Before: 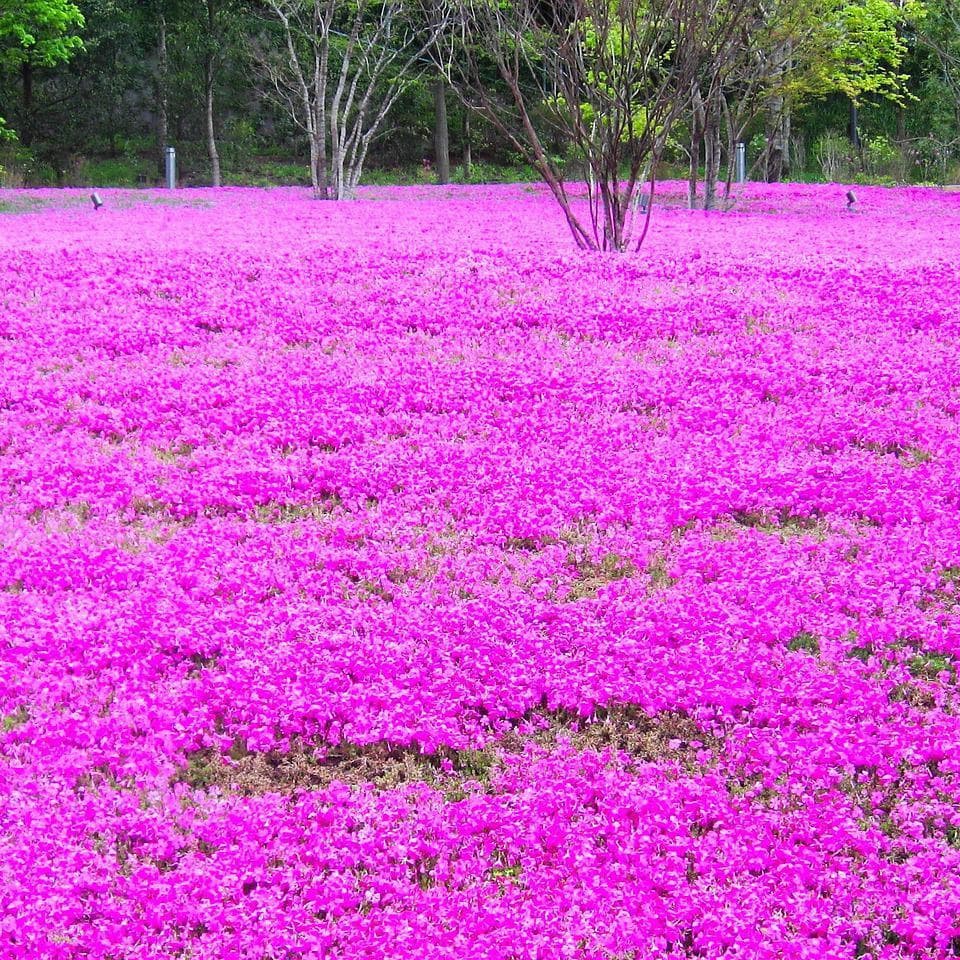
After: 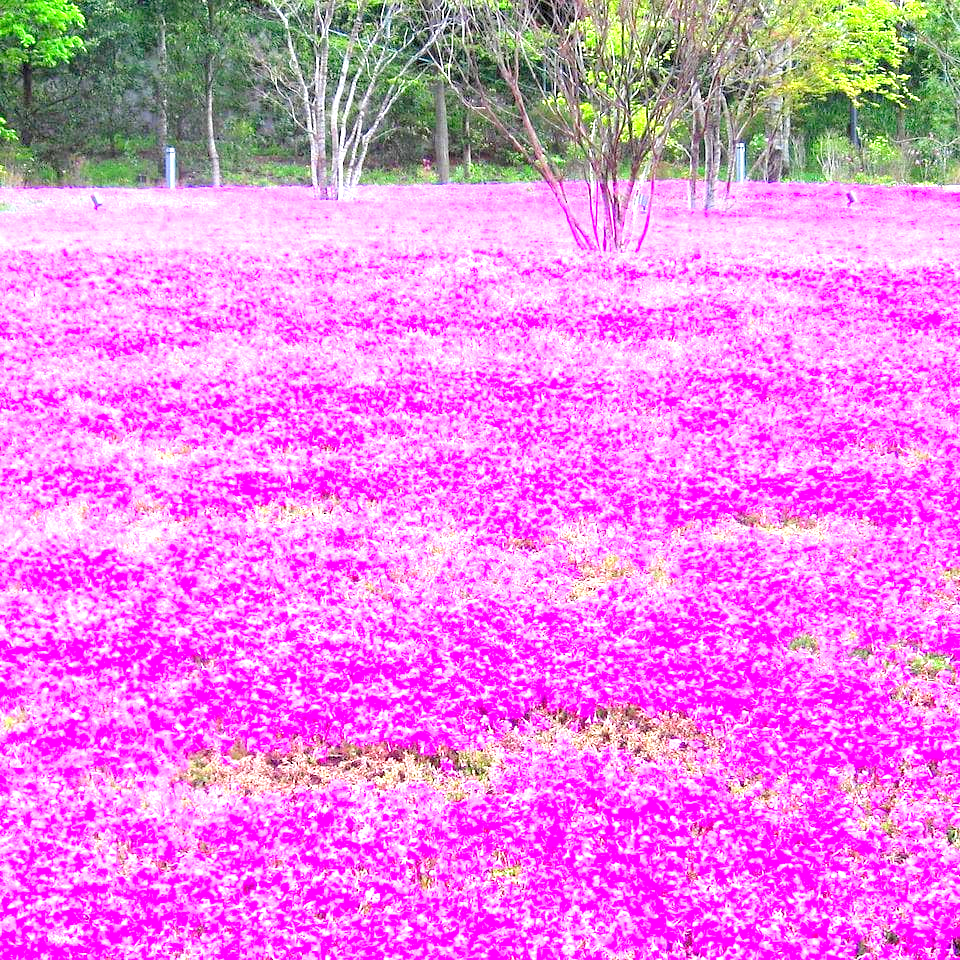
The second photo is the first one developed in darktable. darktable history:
exposure: exposure 0.77 EV, compensate highlight preservation false
levels: levels [0.036, 0.364, 0.827]
